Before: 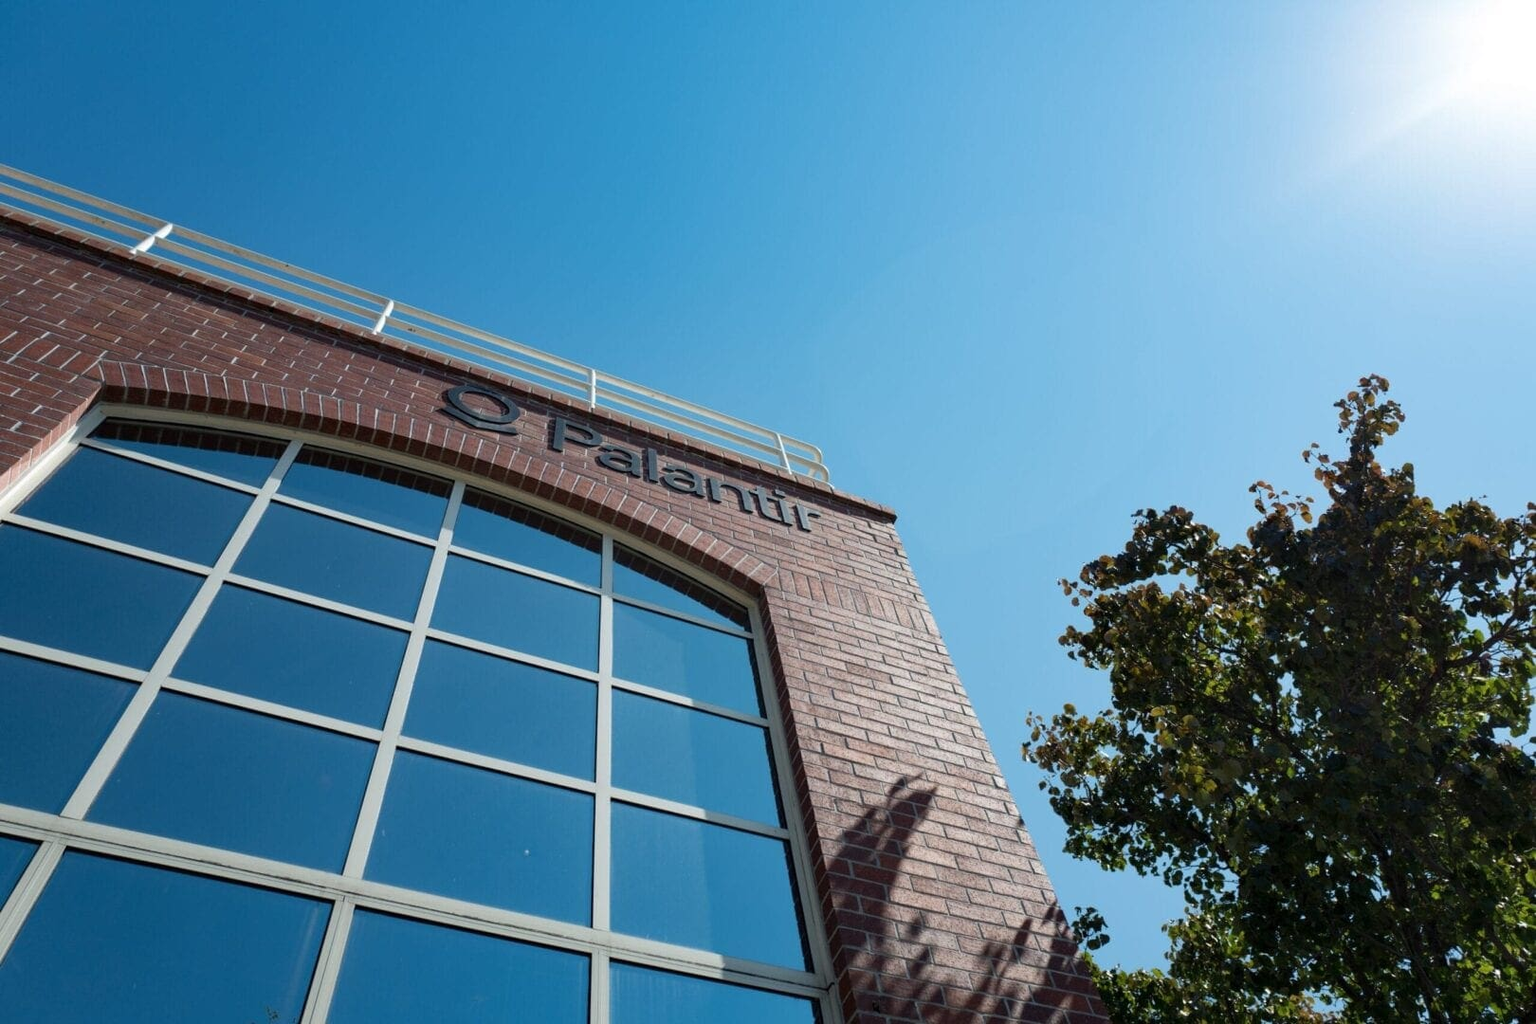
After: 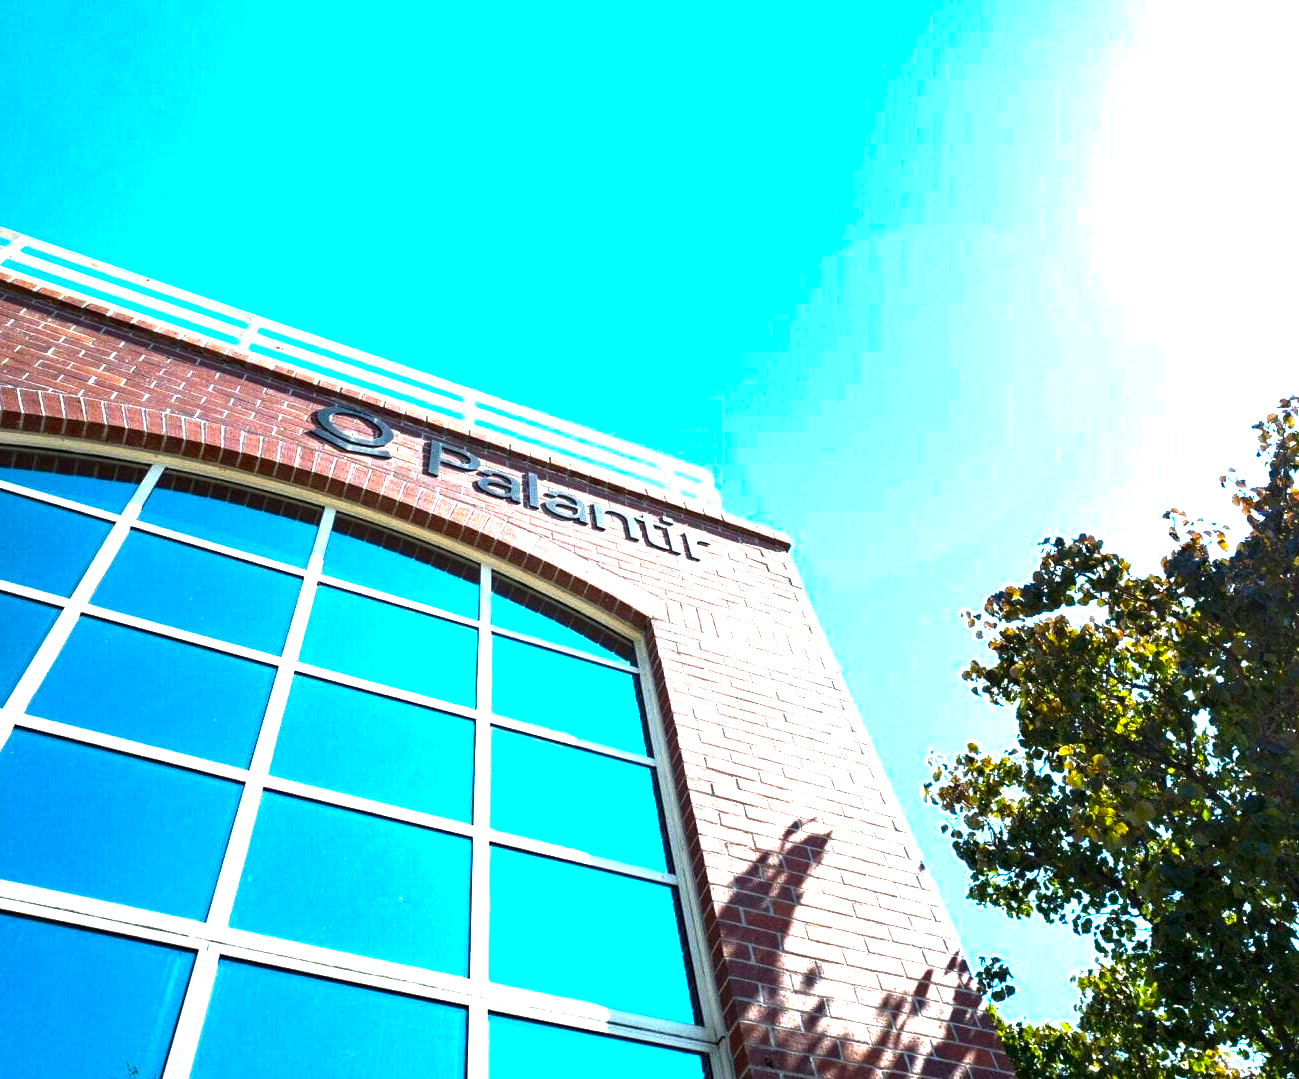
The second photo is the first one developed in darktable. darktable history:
color balance rgb: perceptual saturation grading › global saturation 25%, perceptual brilliance grading › global brilliance 35%, perceptual brilliance grading › highlights 50%, perceptual brilliance grading › mid-tones 60%, perceptual brilliance grading › shadows 35%, global vibrance 20%
crop and rotate: left 9.597%, right 10.195%
